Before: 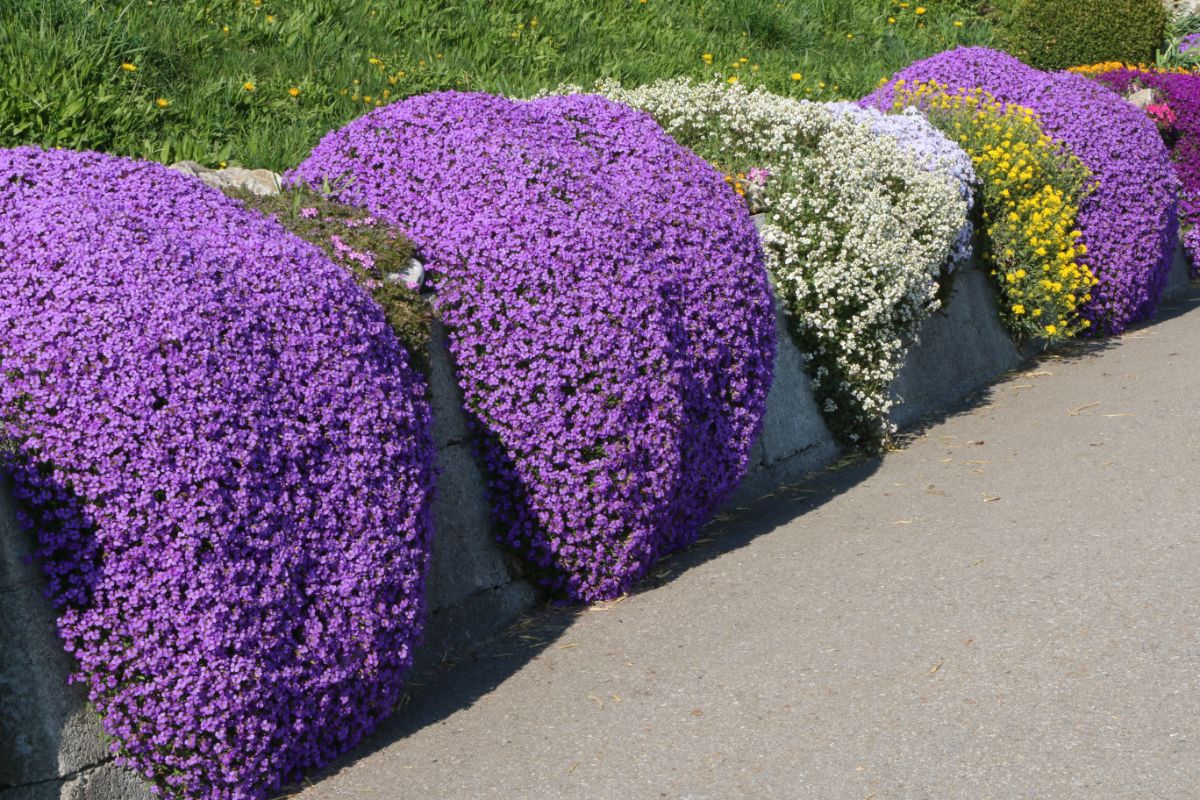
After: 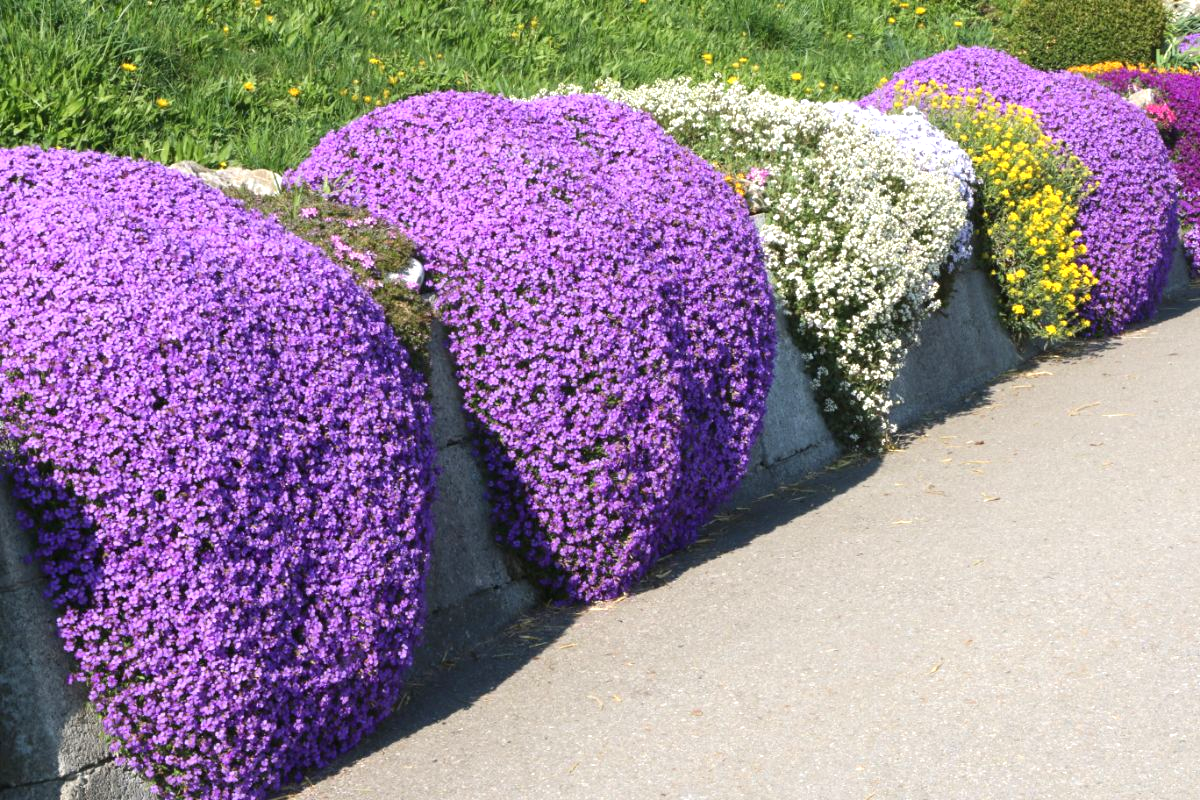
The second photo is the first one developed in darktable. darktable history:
shadows and highlights: radius 93.07, shadows -14.46, white point adjustment 0.23, highlights 31.48, compress 48.23%, highlights color adjustment 52.79%, soften with gaussian
exposure: black level correction 0, exposure 0.7 EV, compensate exposure bias true, compensate highlight preservation false
